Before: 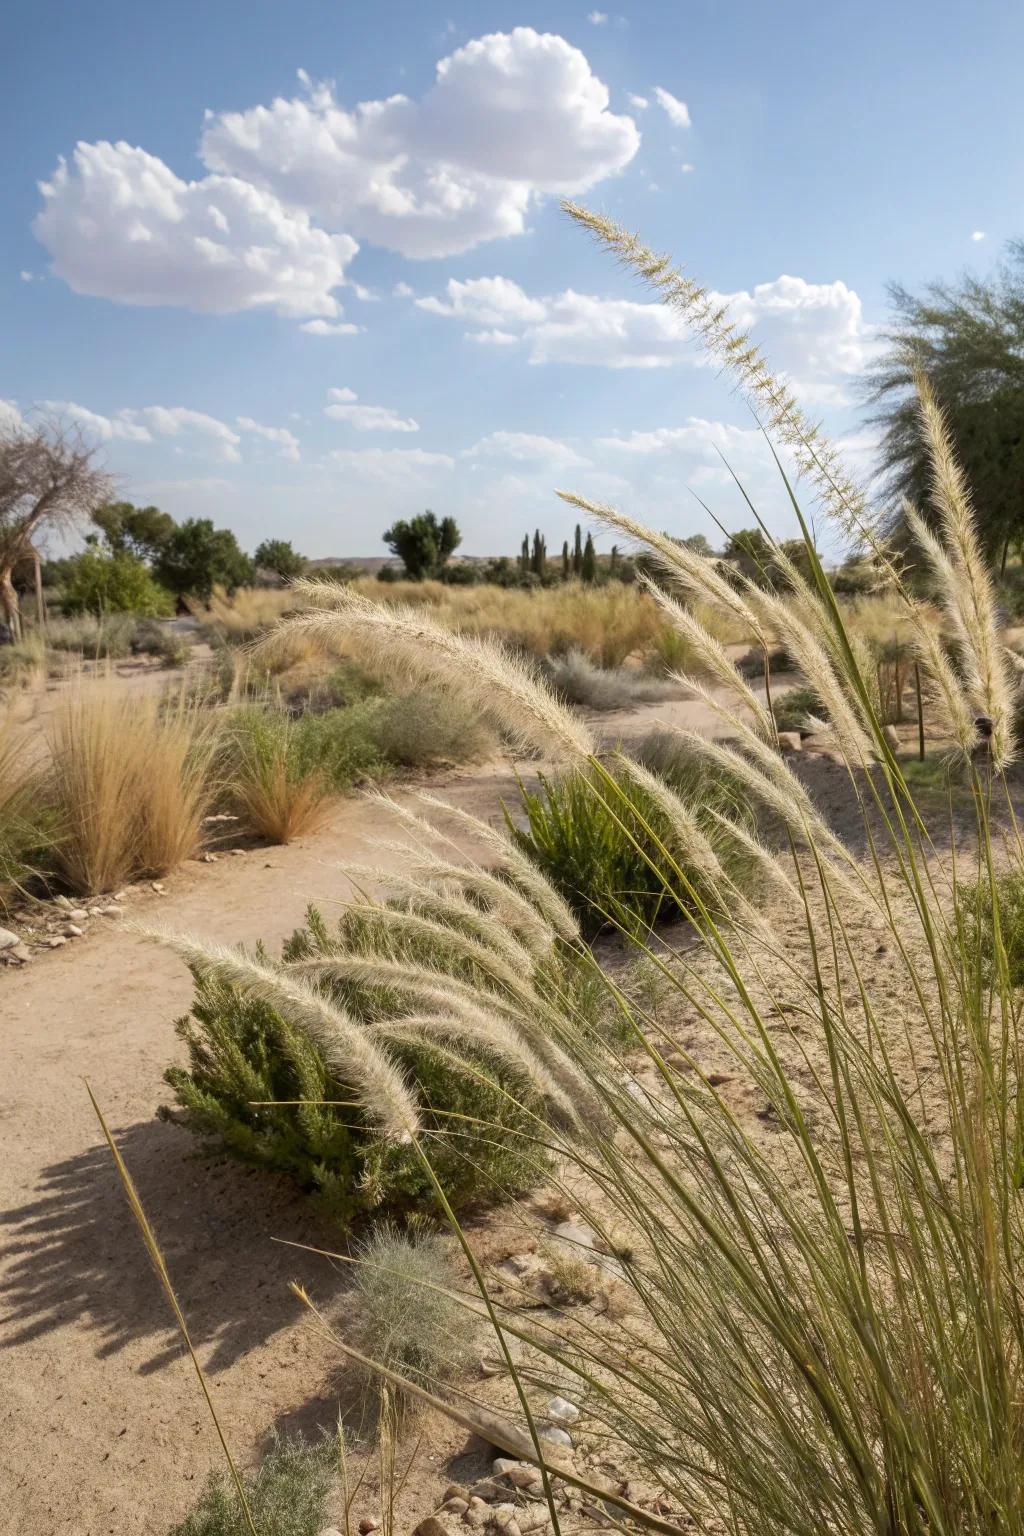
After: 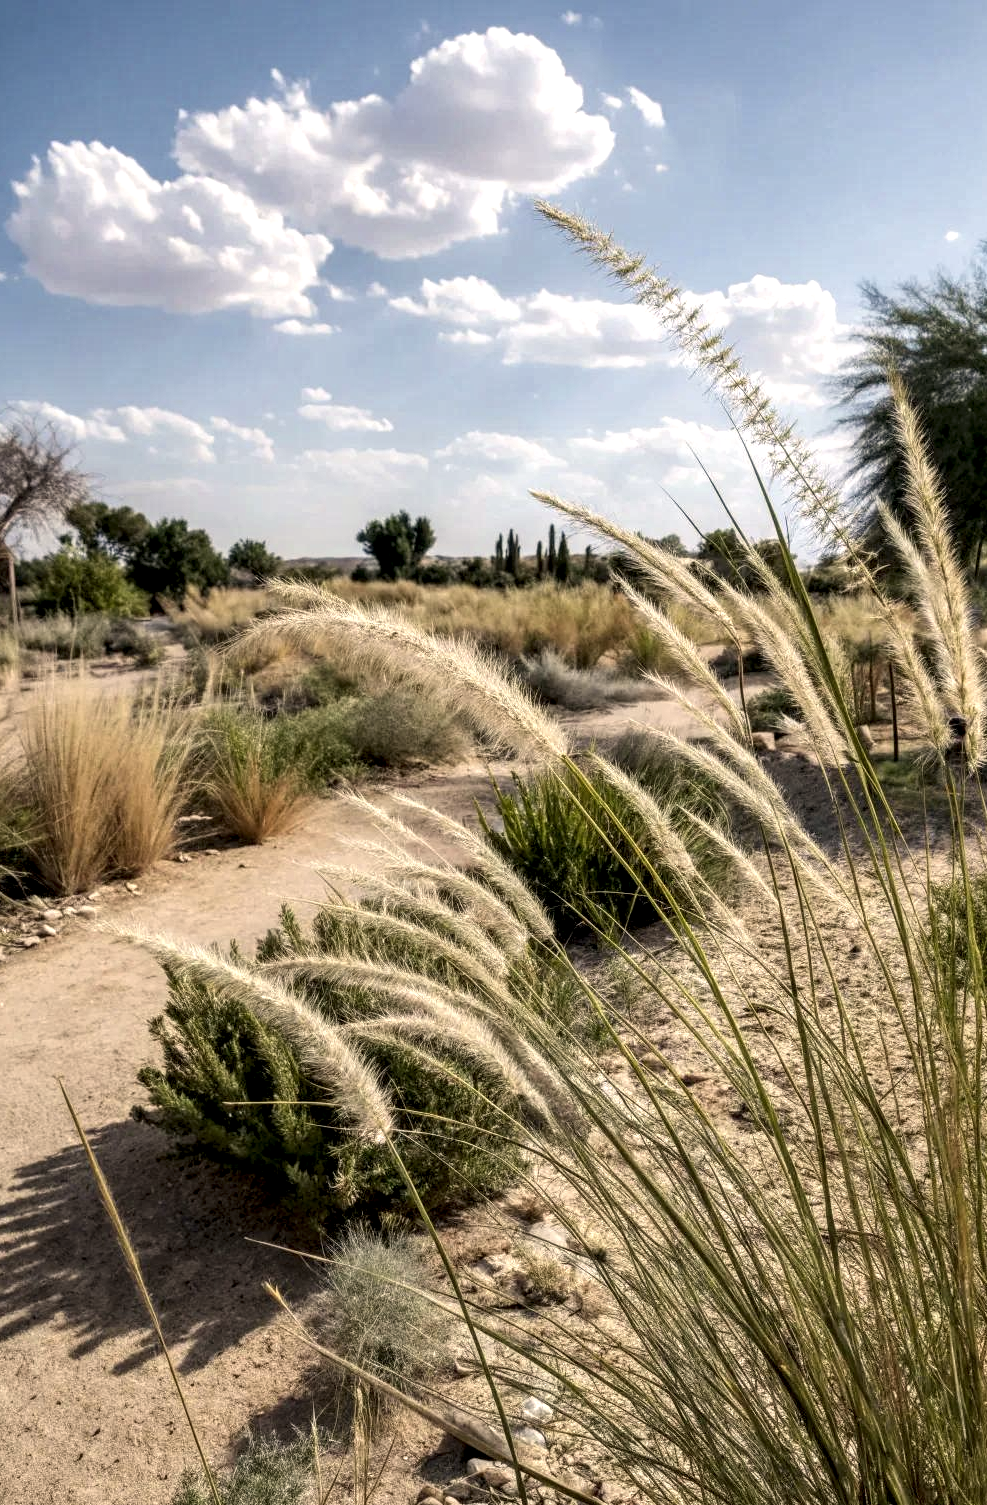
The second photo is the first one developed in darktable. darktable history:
crop and rotate: left 2.588%, right 1.021%, bottom 1.964%
contrast brightness saturation: saturation 0.124
color correction: highlights a* 2.93, highlights b* 5.02, shadows a* -2.31, shadows b* -4.9, saturation 0.812
local contrast: highlights 63%, shadows 54%, detail 169%, midtone range 0.512
